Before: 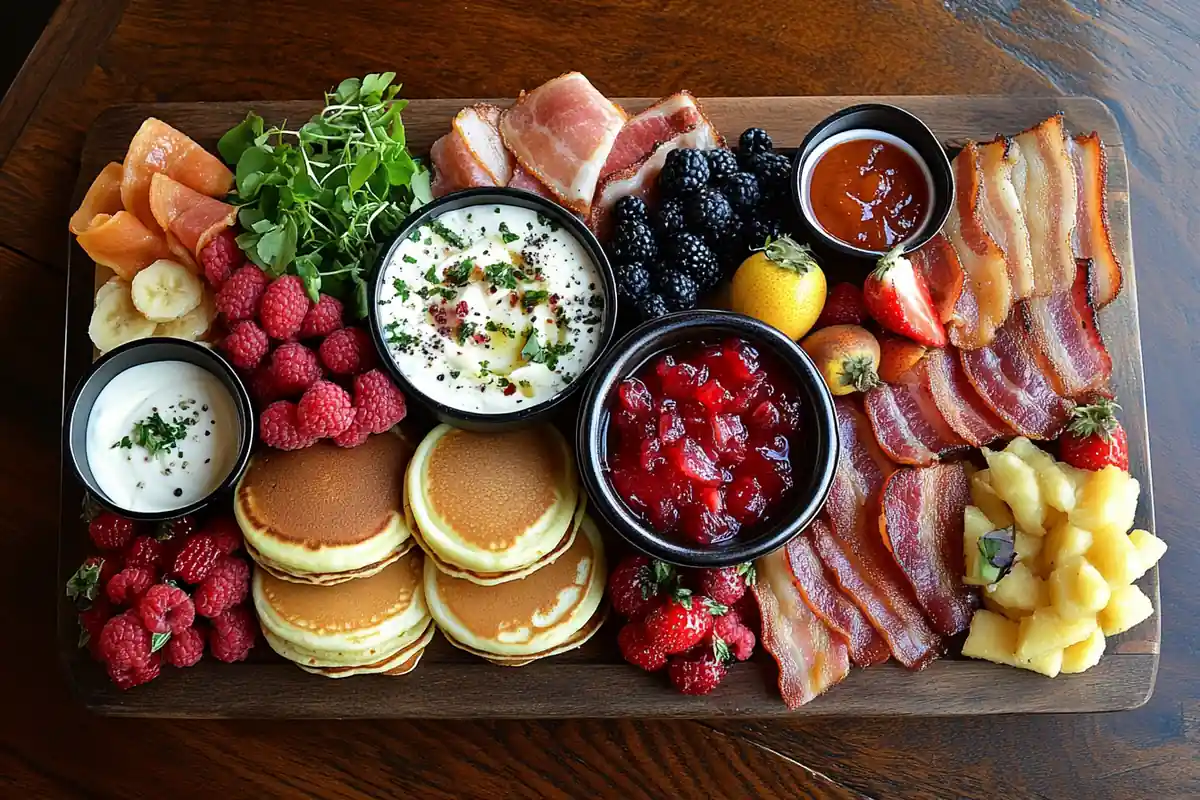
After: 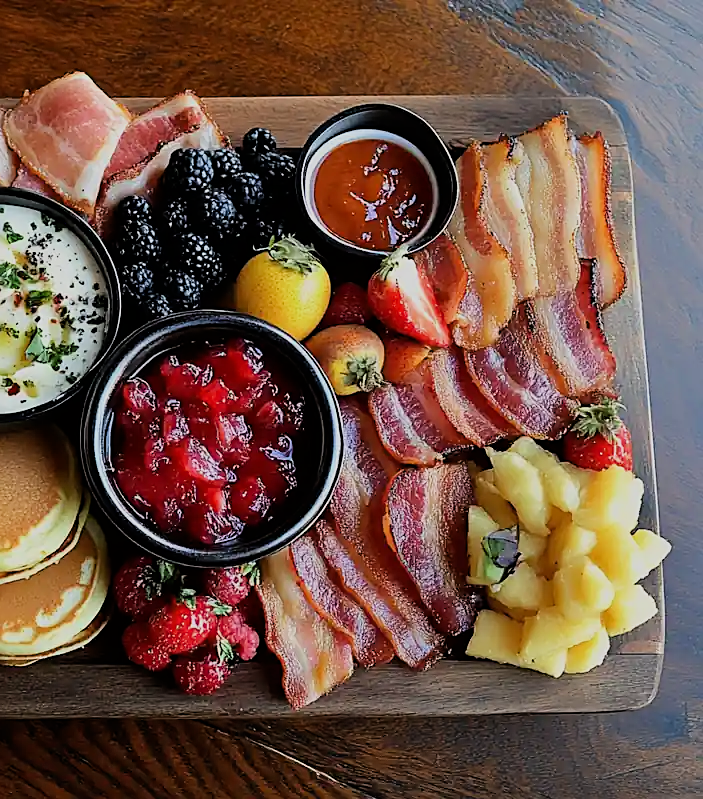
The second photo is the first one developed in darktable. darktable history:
sharpen: on, module defaults
crop: left 41.402%
filmic rgb: black relative exposure -7.65 EV, white relative exposure 4.56 EV, hardness 3.61, color science v6 (2022)
